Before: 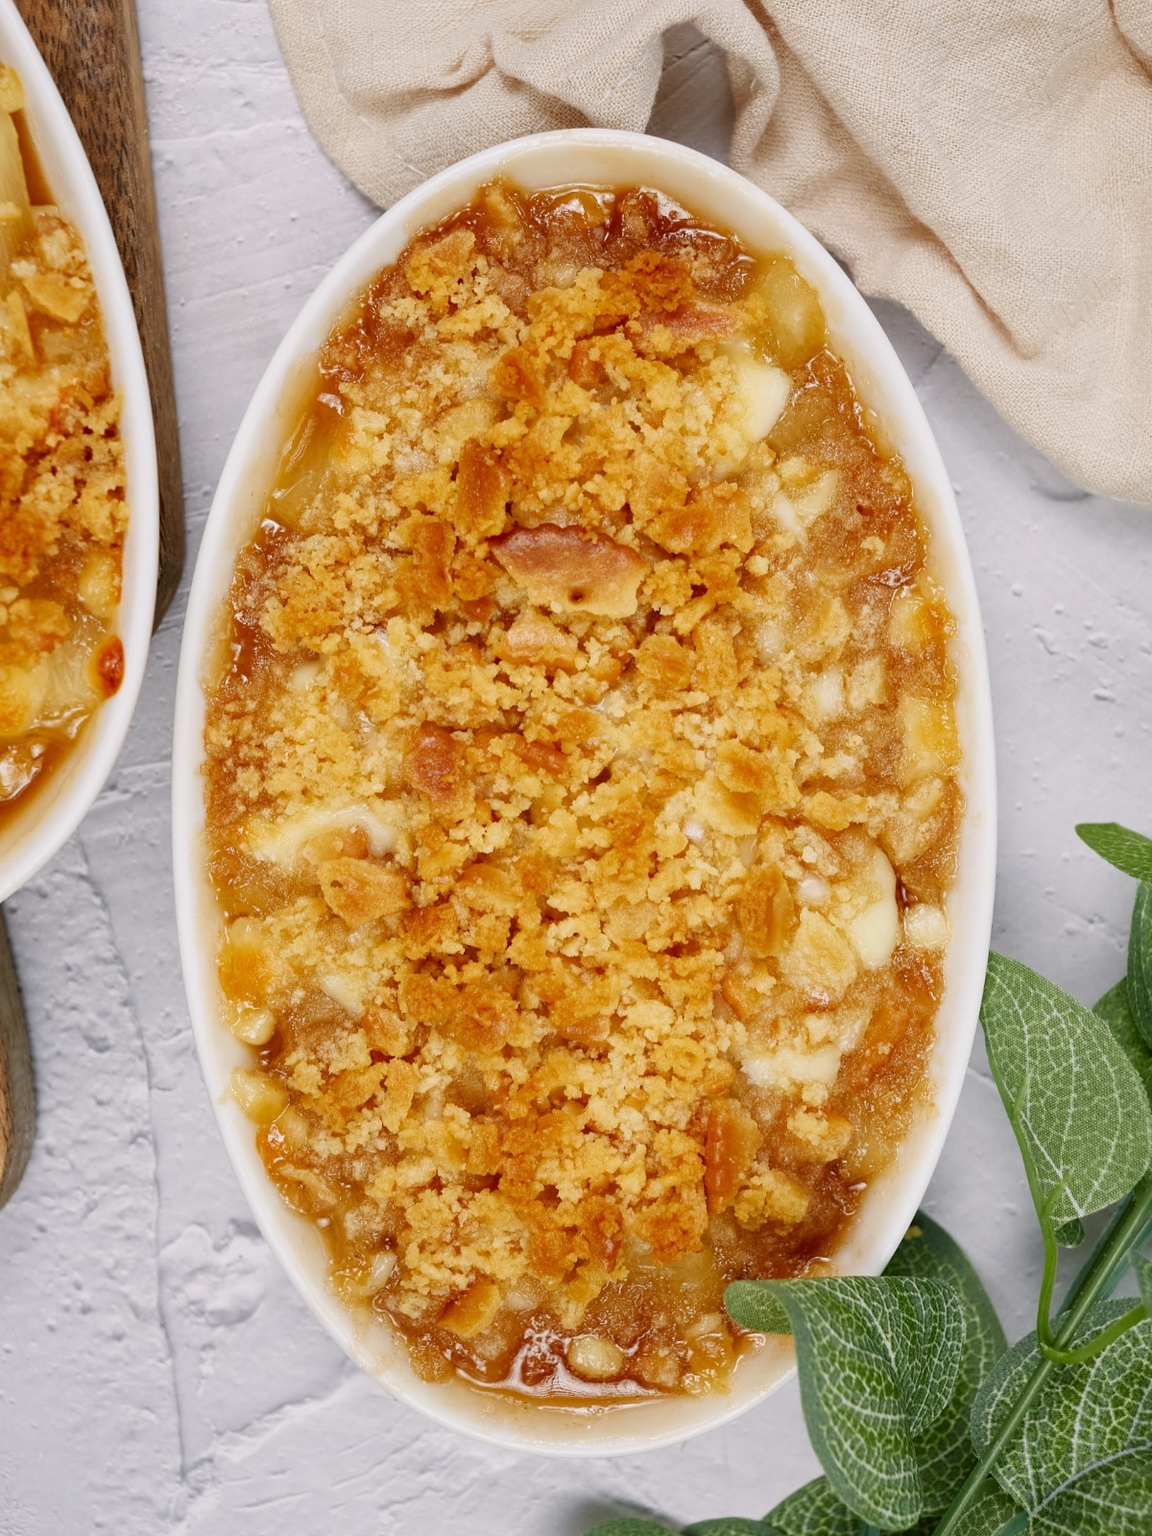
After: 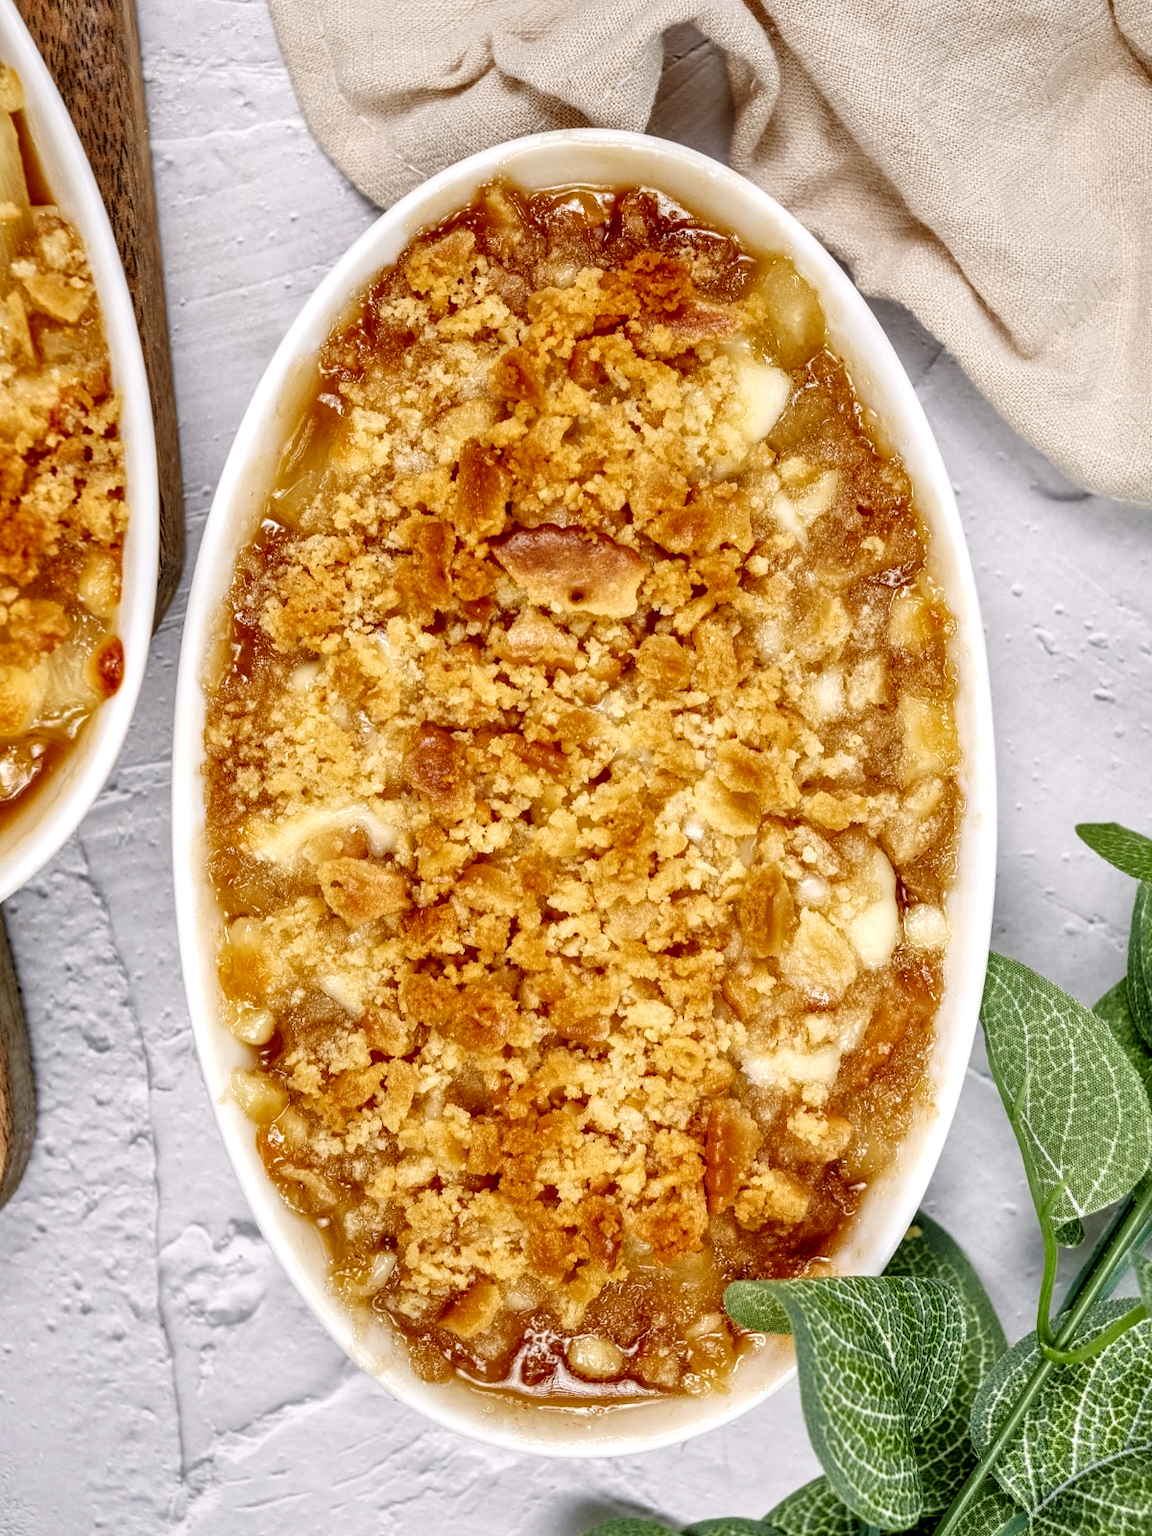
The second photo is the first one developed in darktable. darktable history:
local contrast: highlights 79%, shadows 56%, detail 175%, midtone range 0.428
tone equalizer: -8 EV 0.001 EV, -7 EV -0.004 EV, -6 EV 0.009 EV, -5 EV 0.032 EV, -4 EV 0.276 EV, -3 EV 0.644 EV, -2 EV 0.584 EV, -1 EV 0.187 EV, +0 EV 0.024 EV
